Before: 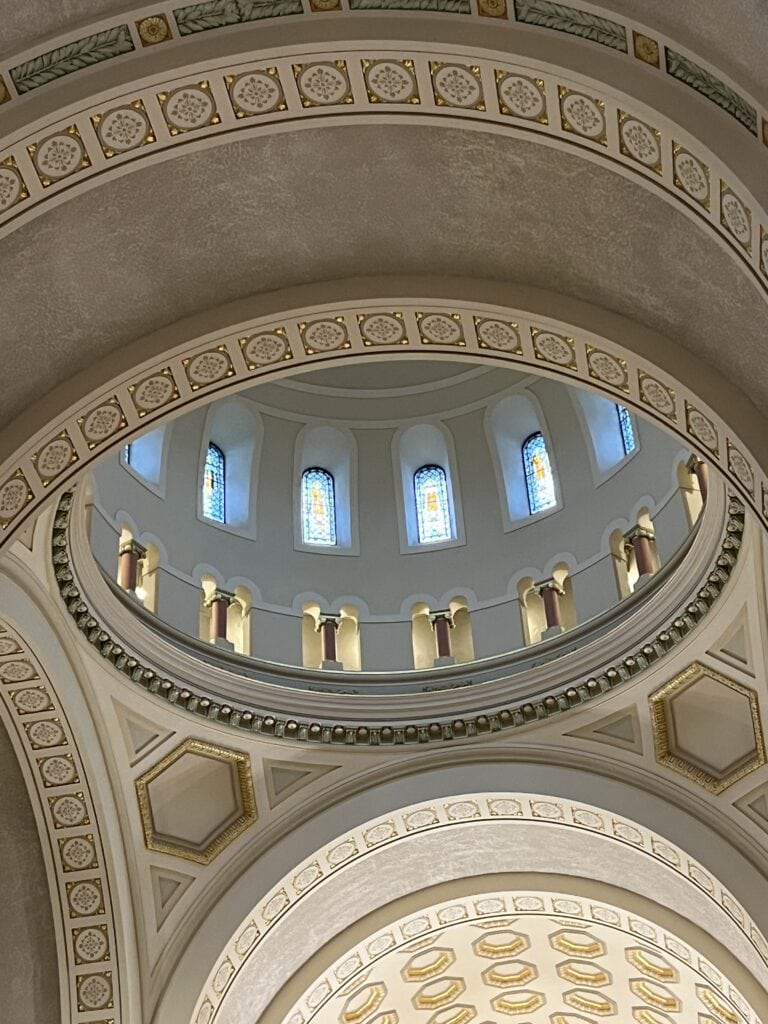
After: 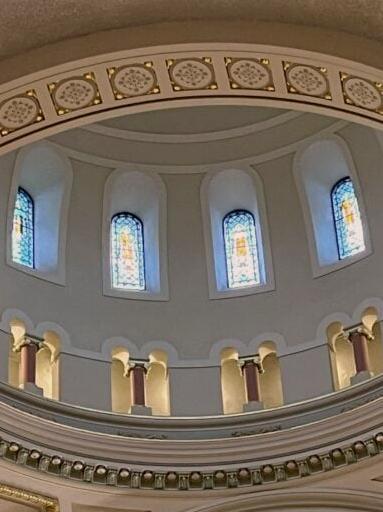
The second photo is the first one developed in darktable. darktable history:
crop: left 25%, top 25%, right 25%, bottom 25%
tone equalizer: -8 EV 0.25 EV, -7 EV 0.417 EV, -6 EV 0.417 EV, -5 EV 0.25 EV, -3 EV -0.25 EV, -2 EV -0.417 EV, -1 EV -0.417 EV, +0 EV -0.25 EV, edges refinement/feathering 500, mask exposure compensation -1.57 EV, preserve details guided filter
local contrast: highlights 100%, shadows 100%, detail 120%, midtone range 0.2
color correction: highlights a* 7.34, highlights b* 4.37
